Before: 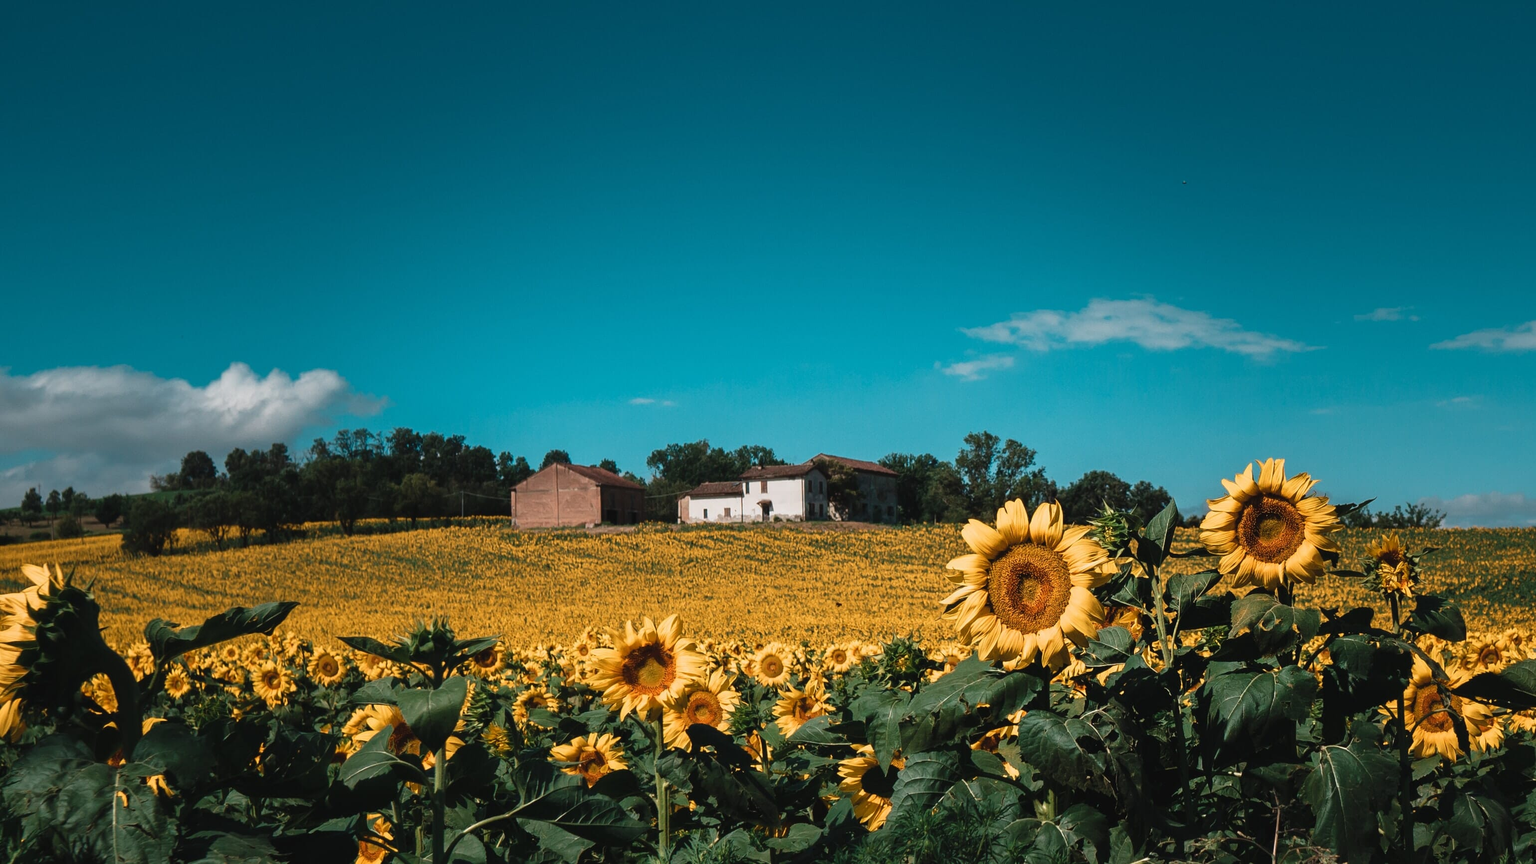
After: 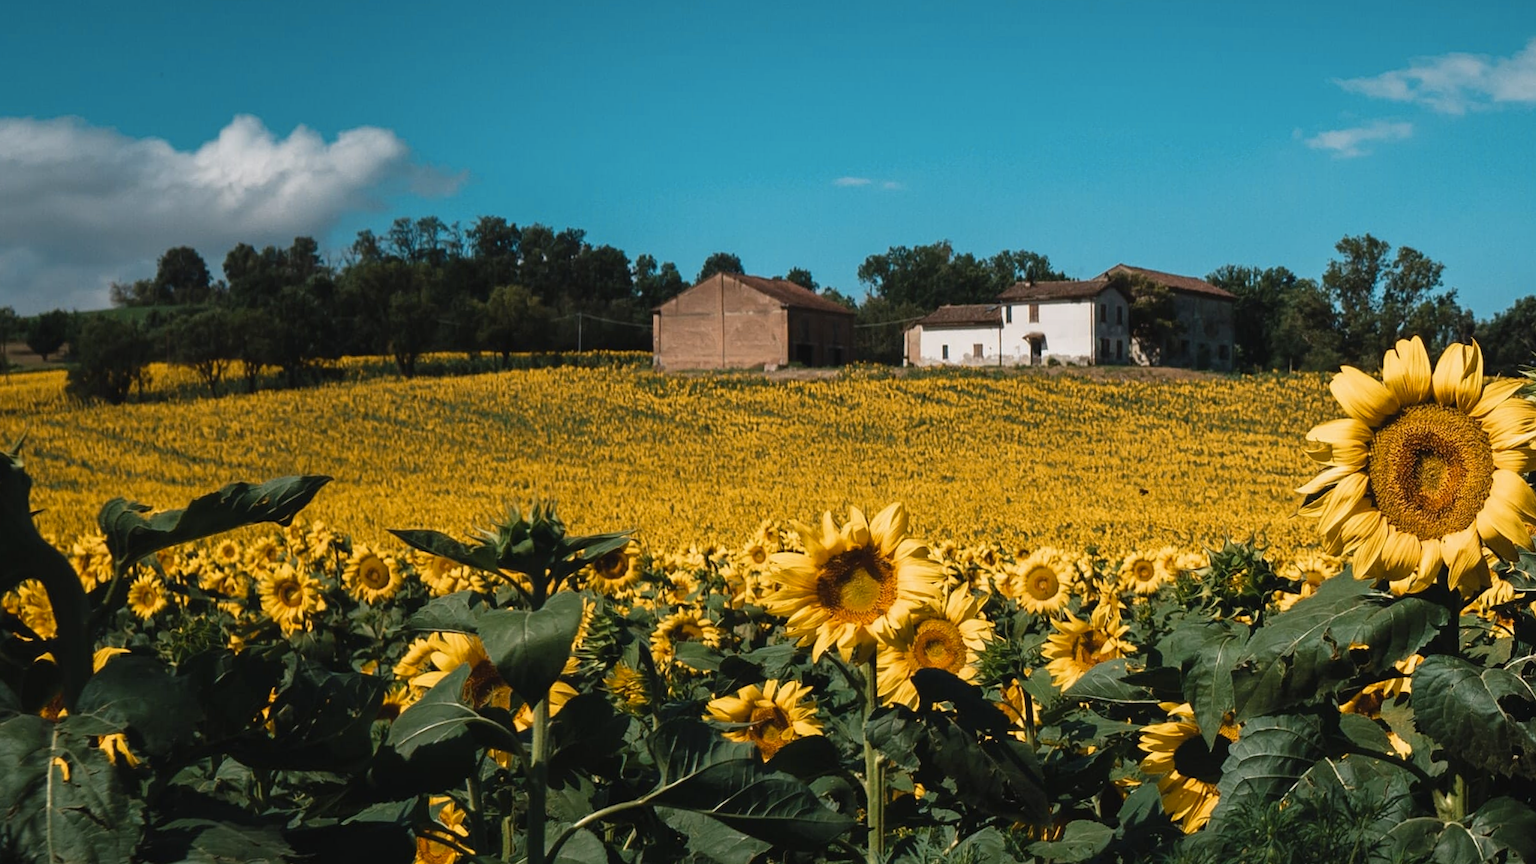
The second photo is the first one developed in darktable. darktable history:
color contrast: green-magenta contrast 0.8, blue-yellow contrast 1.1, unbound 0
crop and rotate: angle -0.82°, left 3.85%, top 31.828%, right 27.992%
